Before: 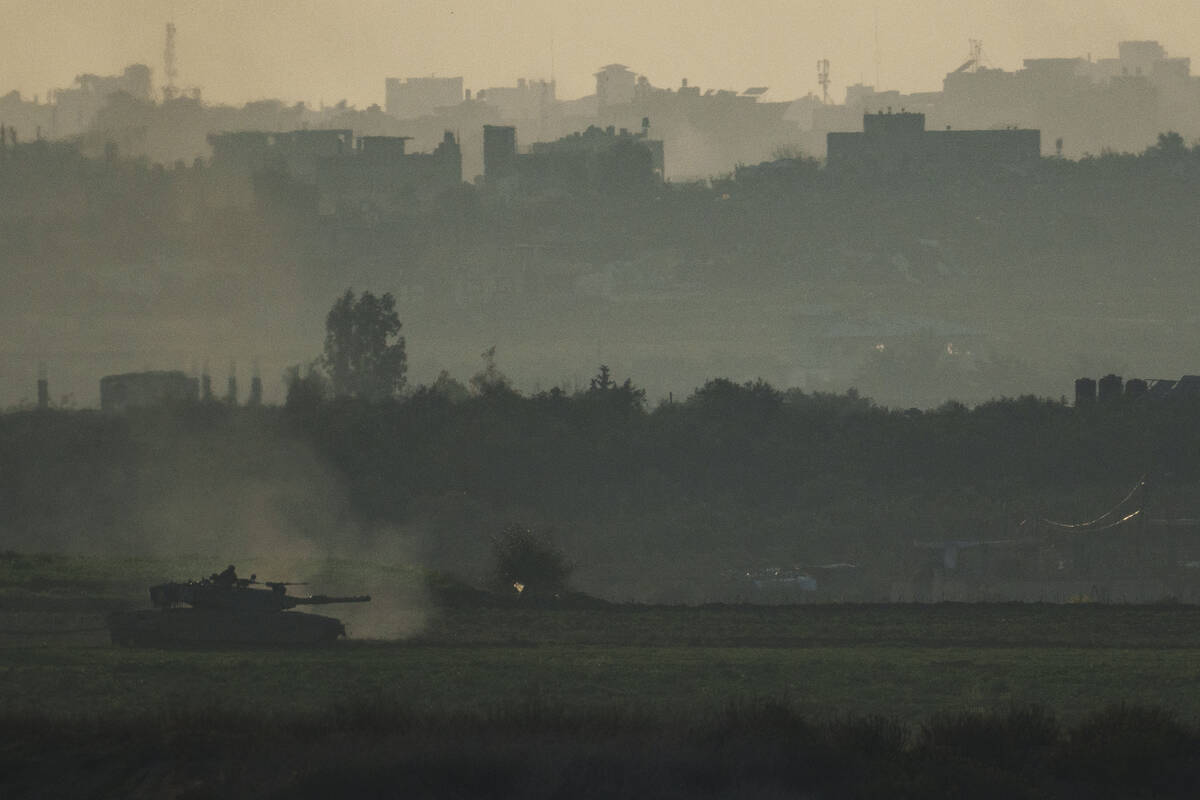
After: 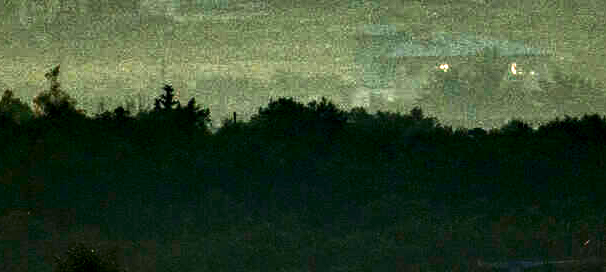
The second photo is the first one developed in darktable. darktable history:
exposure: black level correction 0.001, exposure 1.805 EV, compensate highlight preservation false
contrast brightness saturation: brightness -0.983, saturation 0.993
crop: left 36.372%, top 35.045%, right 13.092%, bottom 30.878%
local contrast: highlights 21%, detail 198%
